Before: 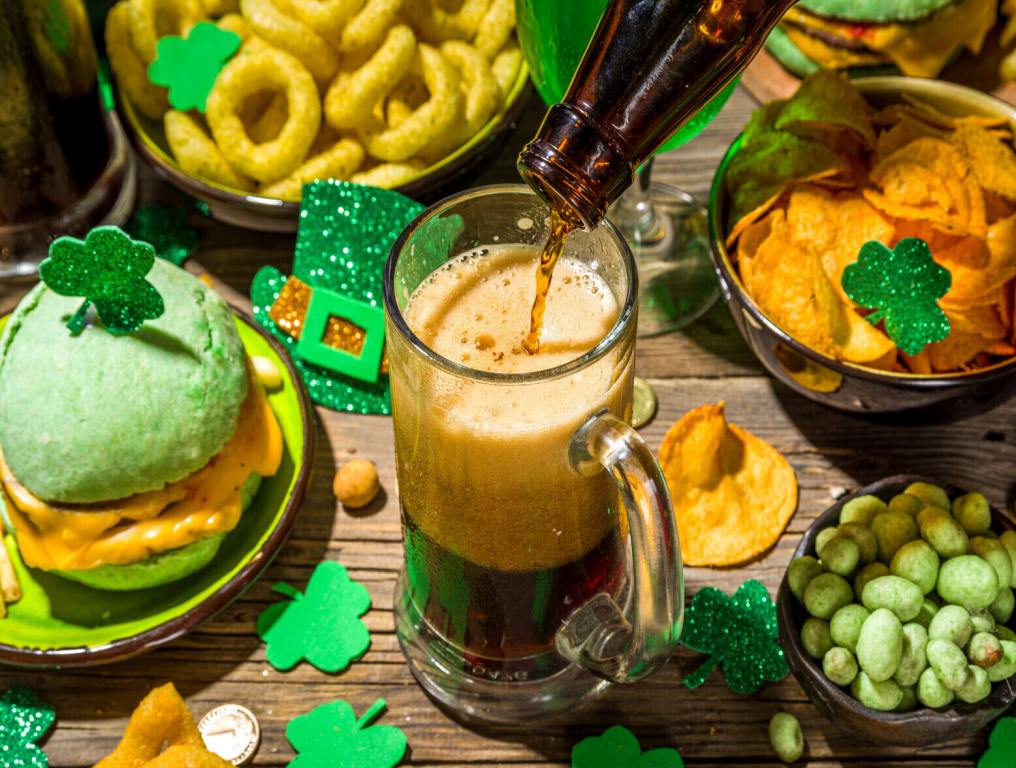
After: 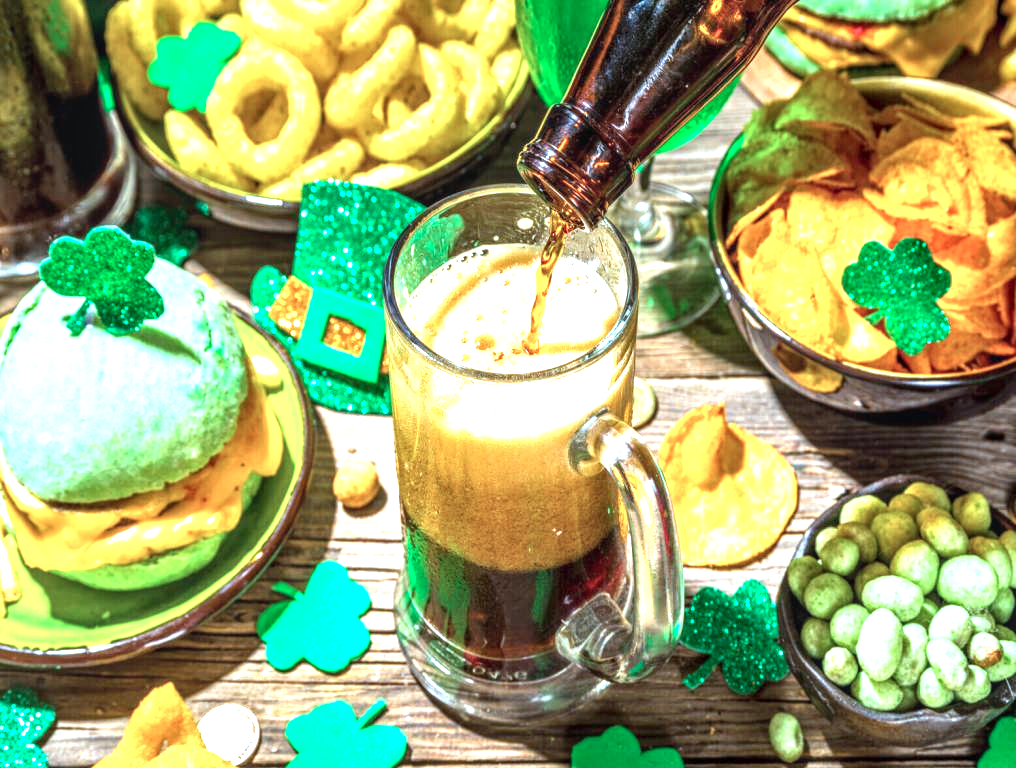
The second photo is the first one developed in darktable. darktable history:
local contrast: on, module defaults
exposure: exposure 1.5 EV, compensate highlight preservation false
color correction: highlights a* -9.35, highlights b* -23.15
